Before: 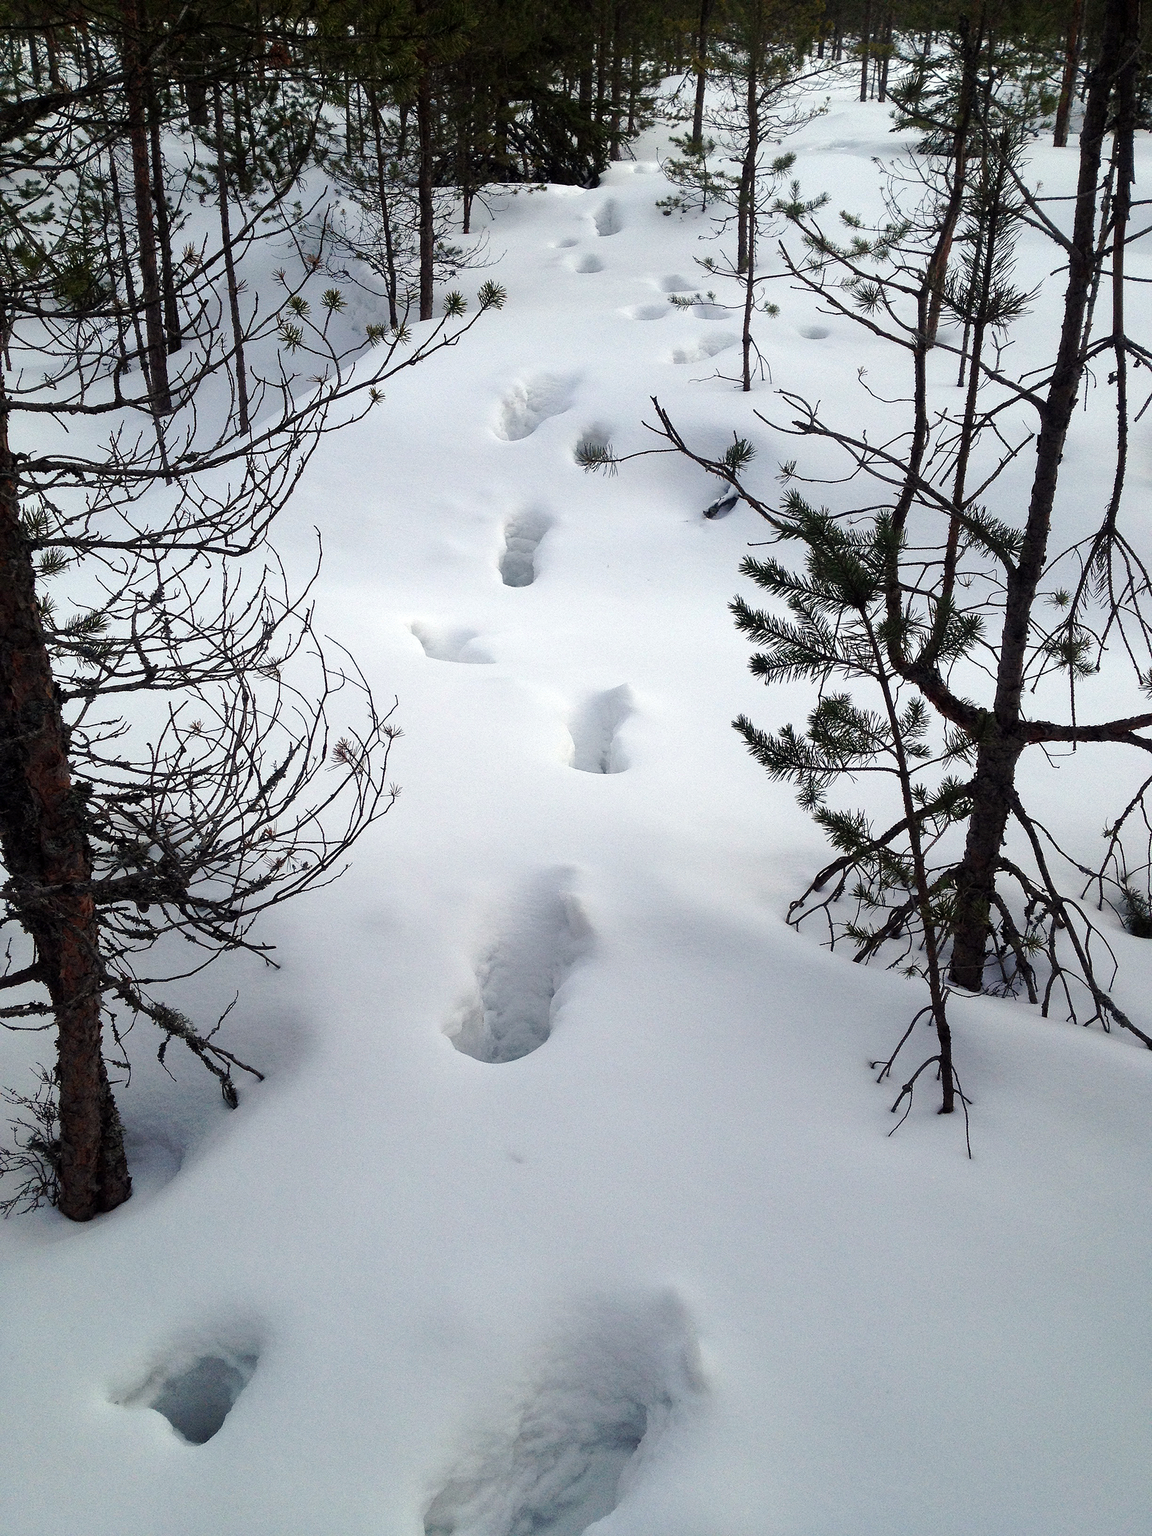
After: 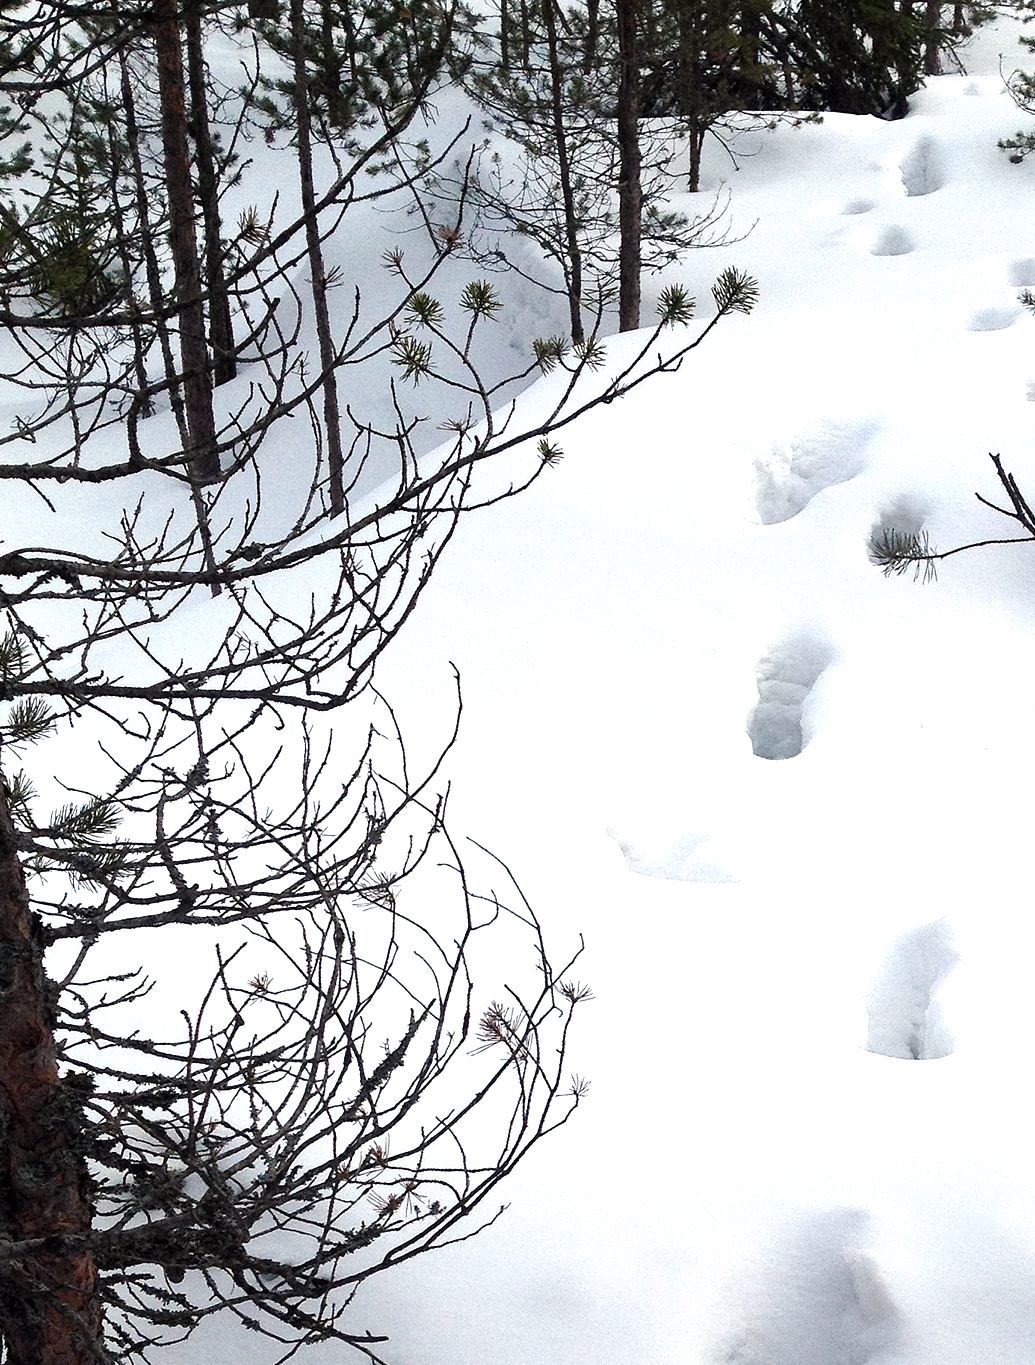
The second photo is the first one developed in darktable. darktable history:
crop and rotate: left 3.022%, top 7.435%, right 41.019%, bottom 37.214%
exposure: exposure 0.602 EV, compensate exposure bias true, compensate highlight preservation false
contrast brightness saturation: saturation -0.154
